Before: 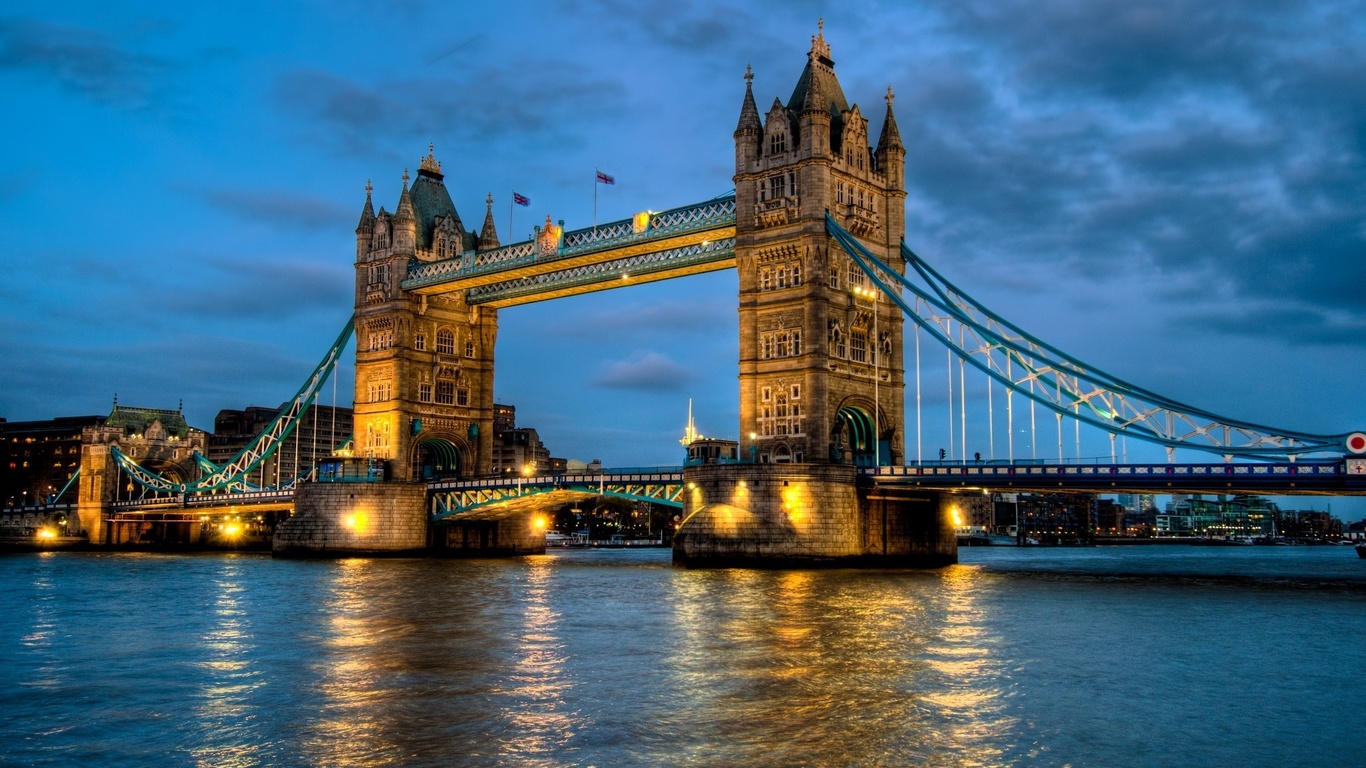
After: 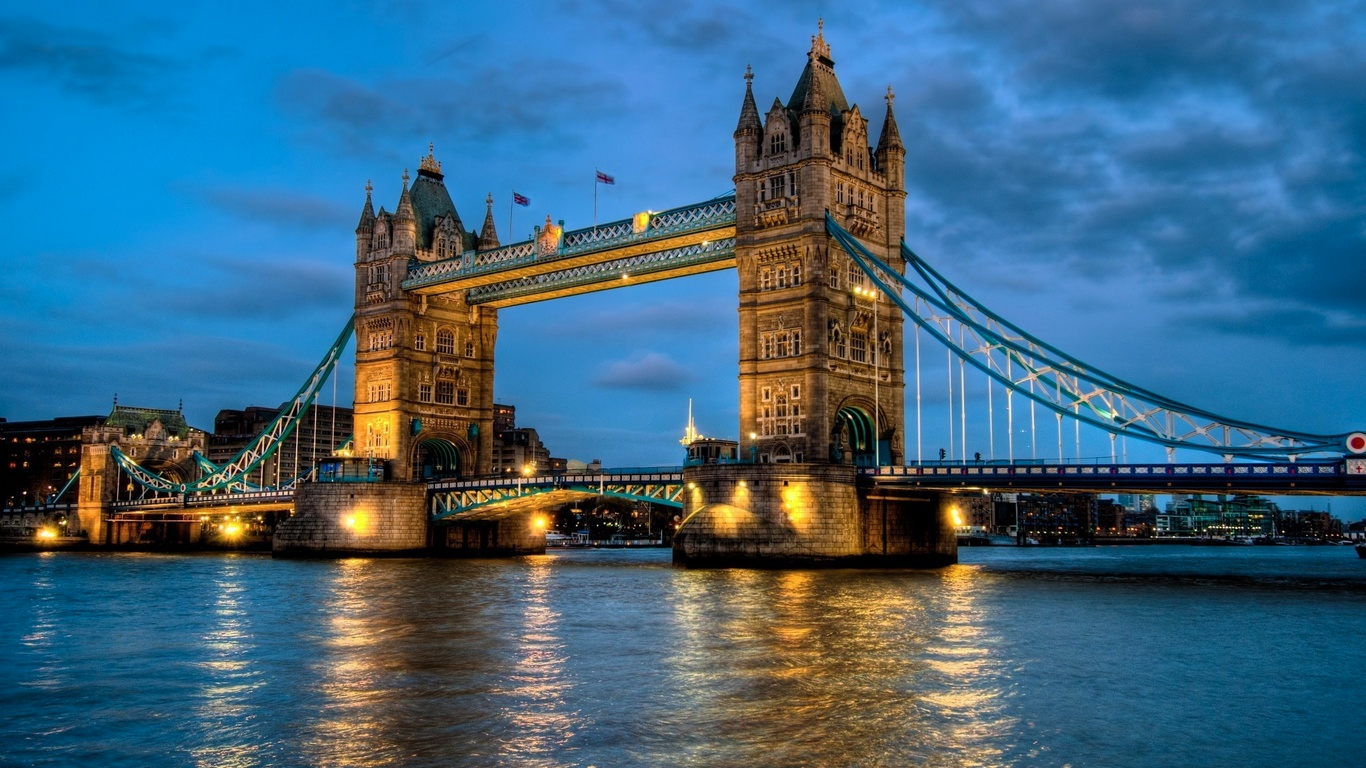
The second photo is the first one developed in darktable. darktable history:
color correction: highlights a* -0.074, highlights b* -5.69, shadows a* -0.12, shadows b* -0.088
